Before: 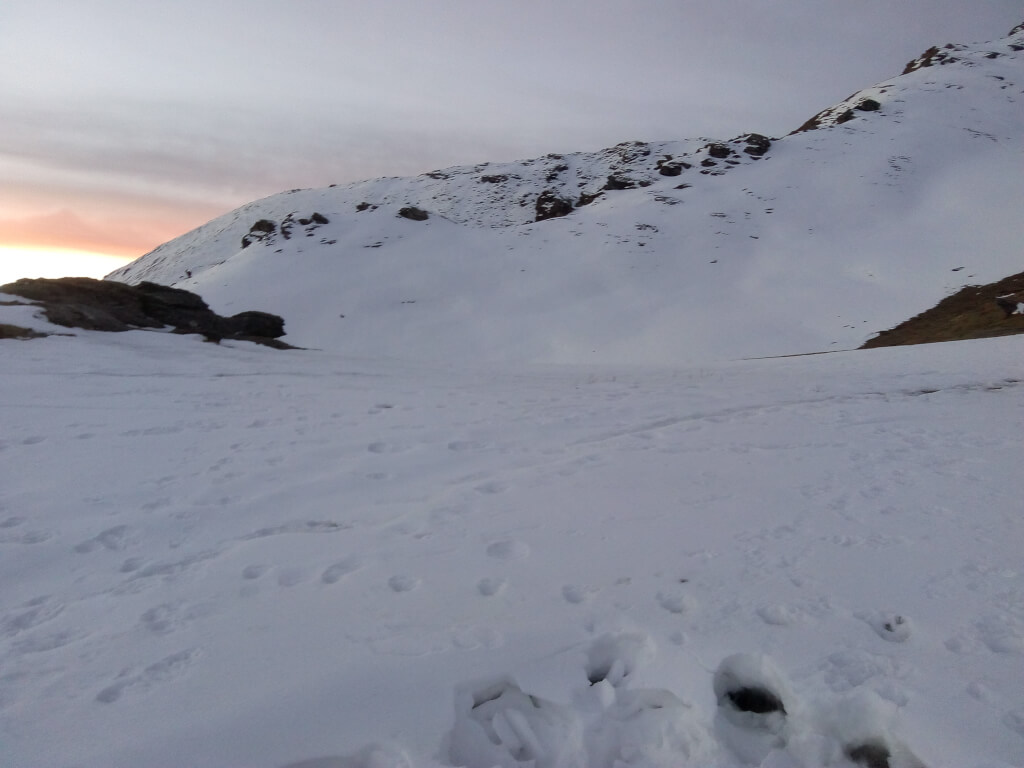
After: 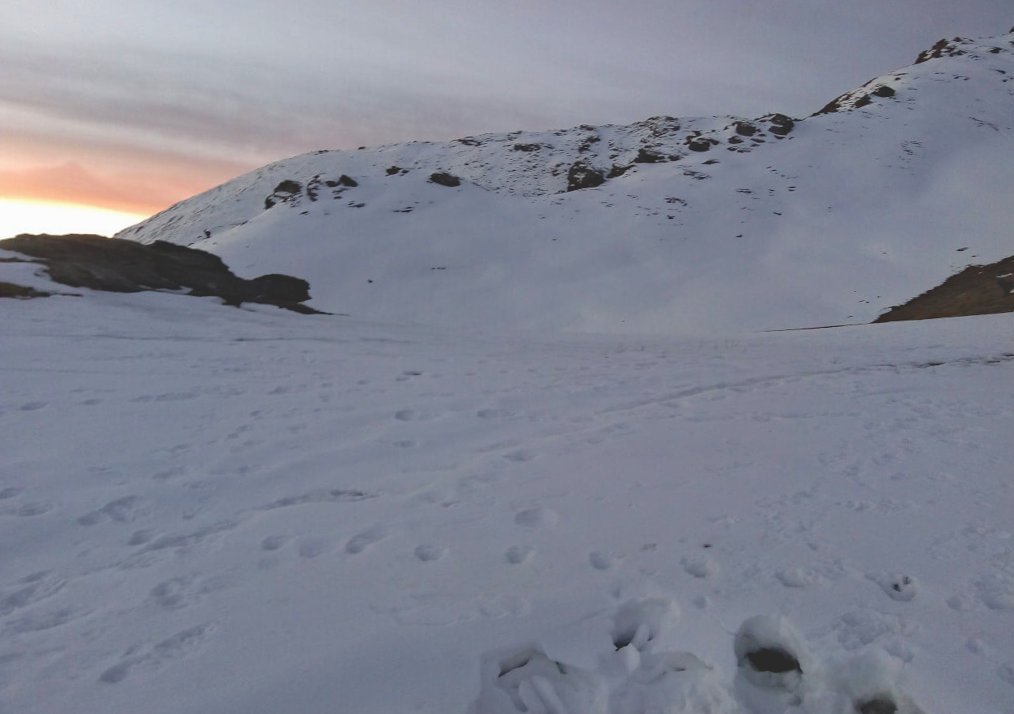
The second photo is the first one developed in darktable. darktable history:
haze removal: strength 0.29, distance 0.25, compatibility mode true, adaptive false
exposure: black level correction -0.025, exposure -0.117 EV, compensate highlight preservation false
rotate and perspective: rotation 0.679°, lens shift (horizontal) 0.136, crop left 0.009, crop right 0.991, crop top 0.078, crop bottom 0.95
